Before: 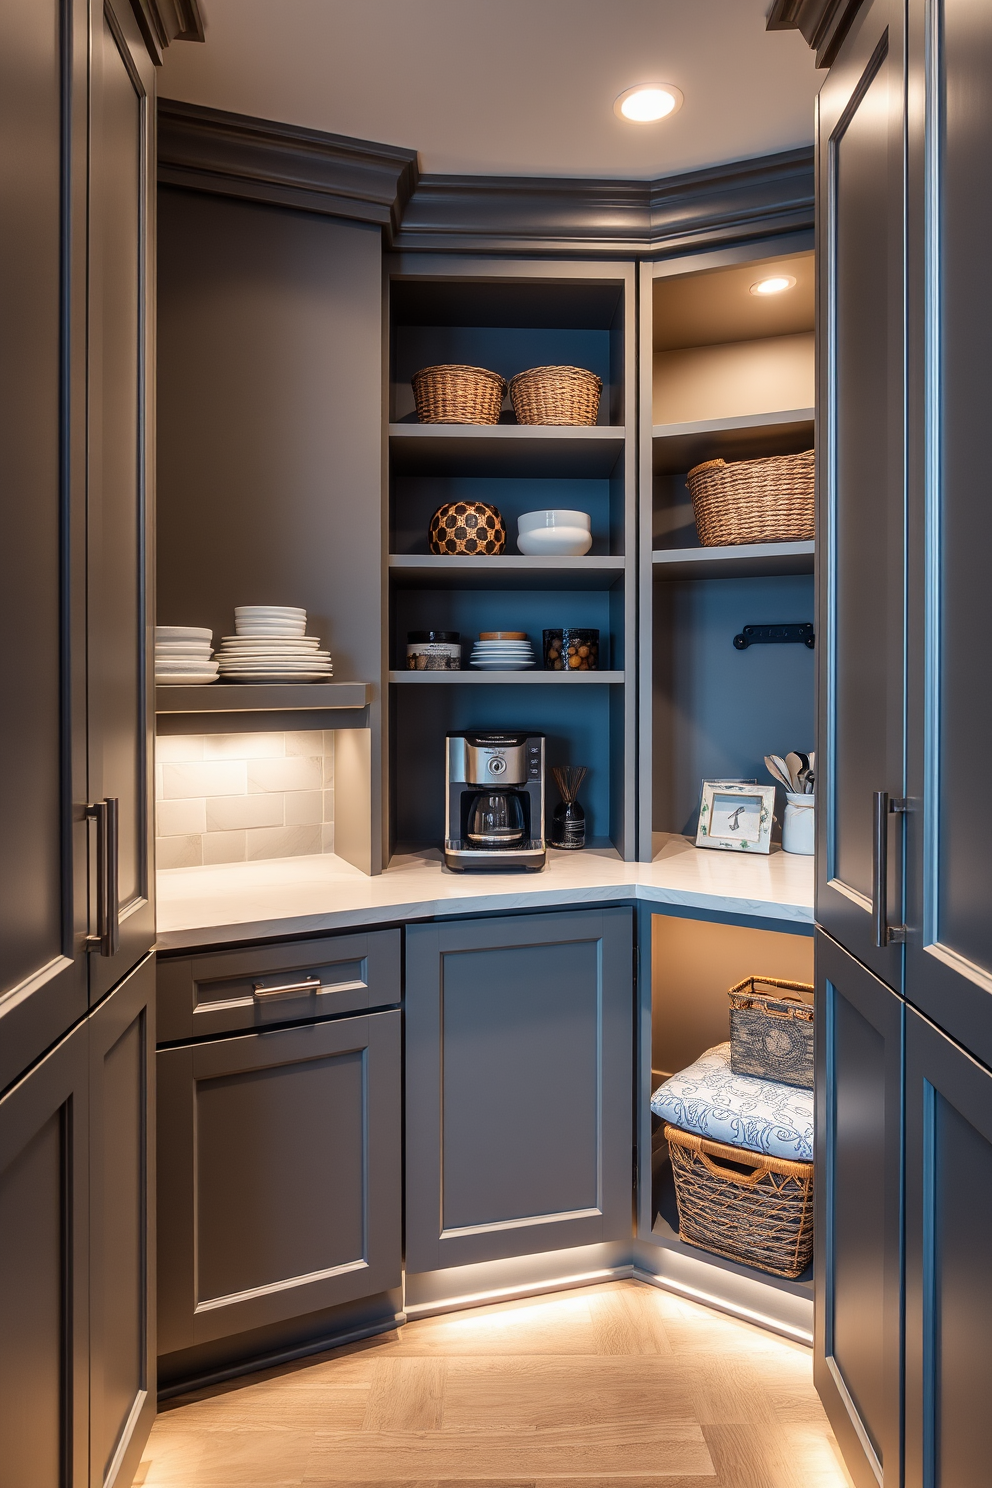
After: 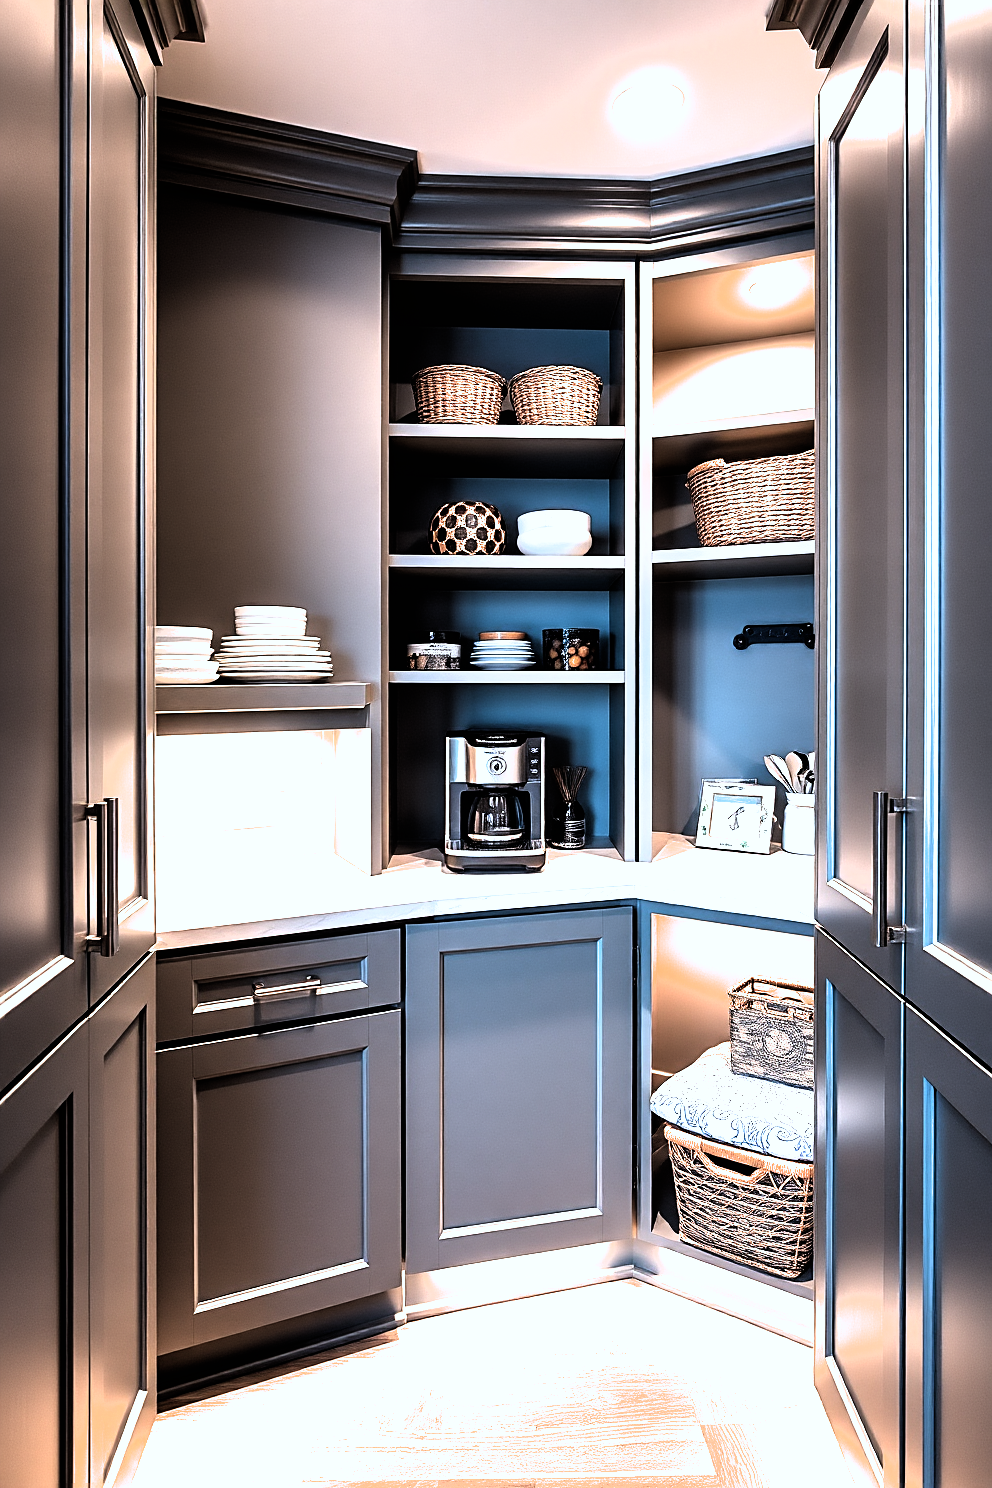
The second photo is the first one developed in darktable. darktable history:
sharpen: on, module defaults
filmic rgb: black relative exposure -8.2 EV, white relative exposure 2.2 EV, threshold 3 EV, hardness 7.11, latitude 85.74%, contrast 1.696, highlights saturation mix -4%, shadows ↔ highlights balance -2.69%, color science v5 (2021), contrast in shadows safe, contrast in highlights safe, enable highlight reconstruction true
exposure: black level correction 0, exposure 1.1 EV, compensate exposure bias true, compensate highlight preservation false
color correction: highlights a* -0.772, highlights b* -8.92
